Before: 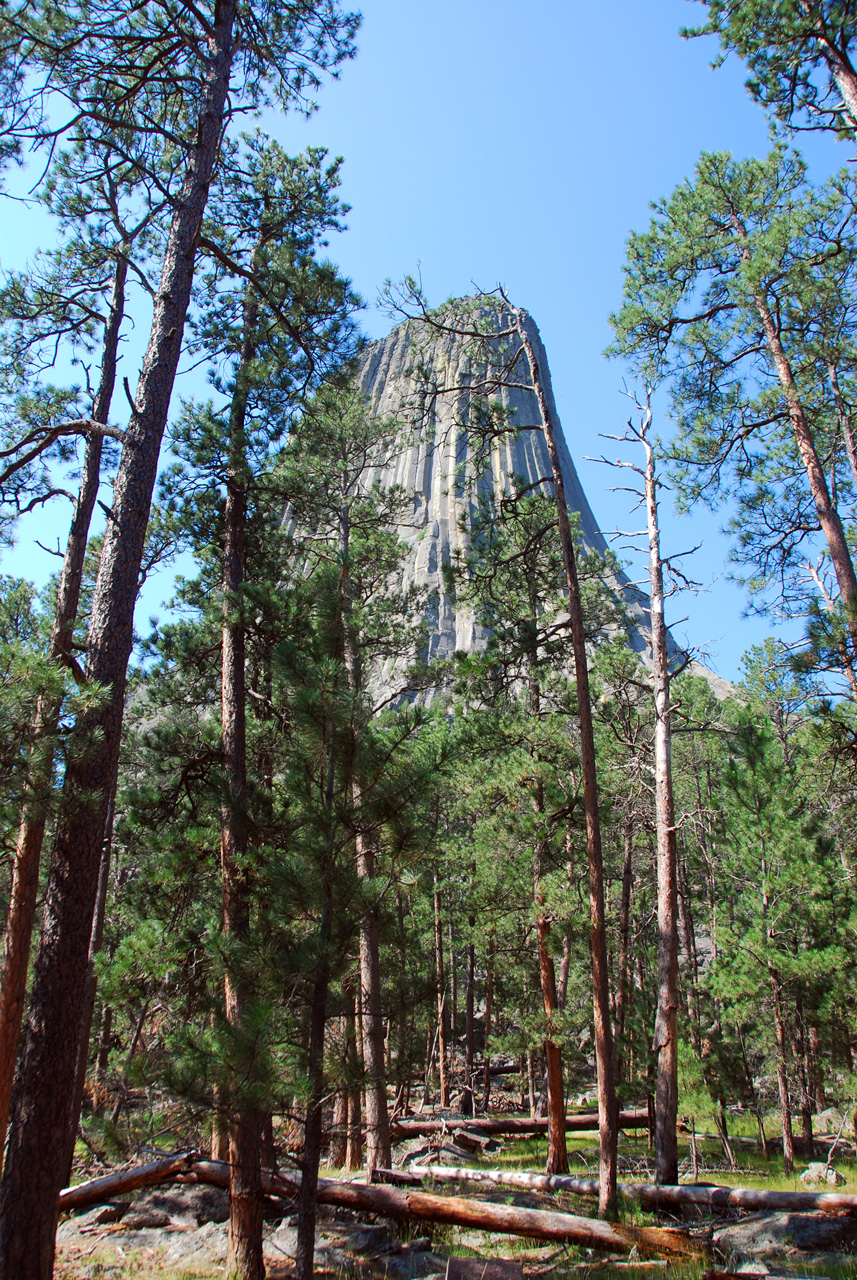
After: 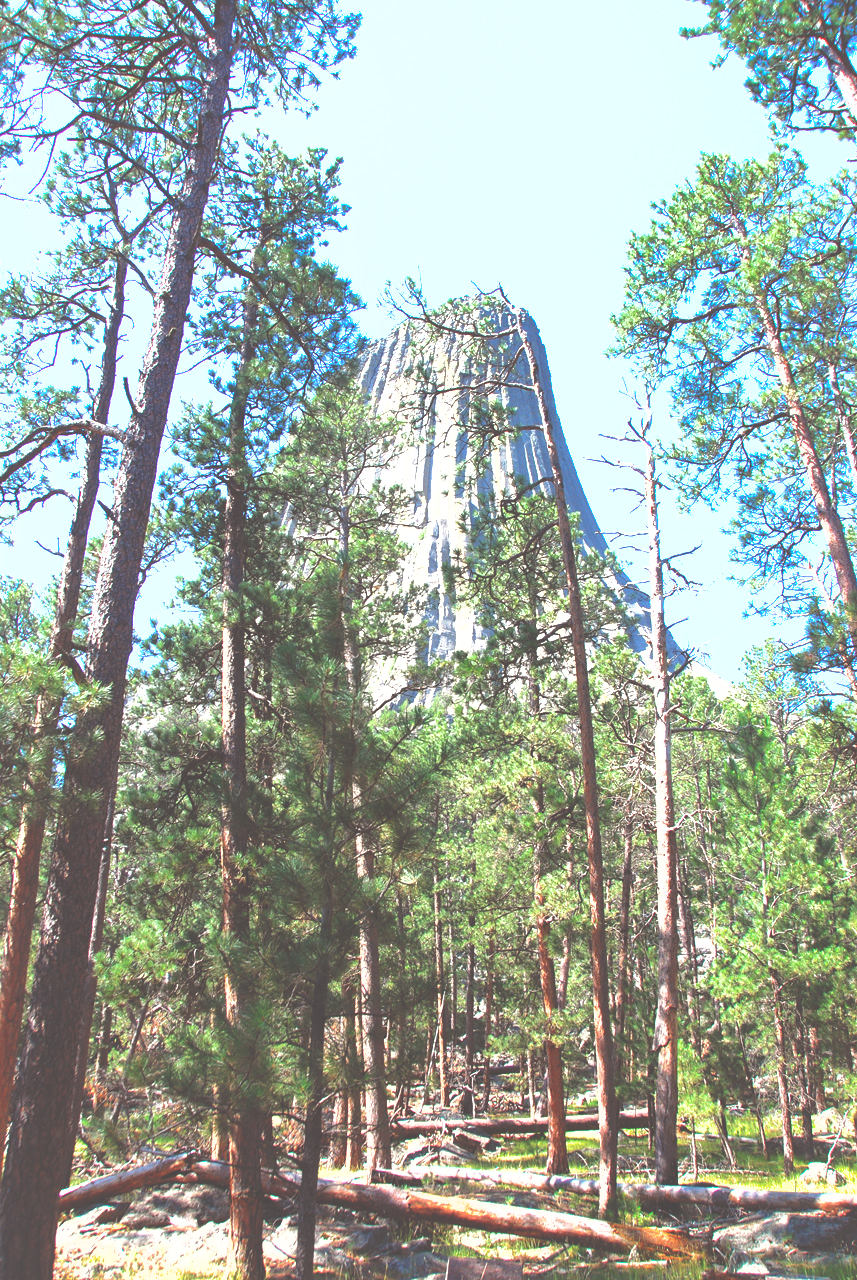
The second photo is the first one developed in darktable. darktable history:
exposure: black level correction -0.023, exposure 1.397 EV, compensate highlight preservation false
shadows and highlights: on, module defaults
